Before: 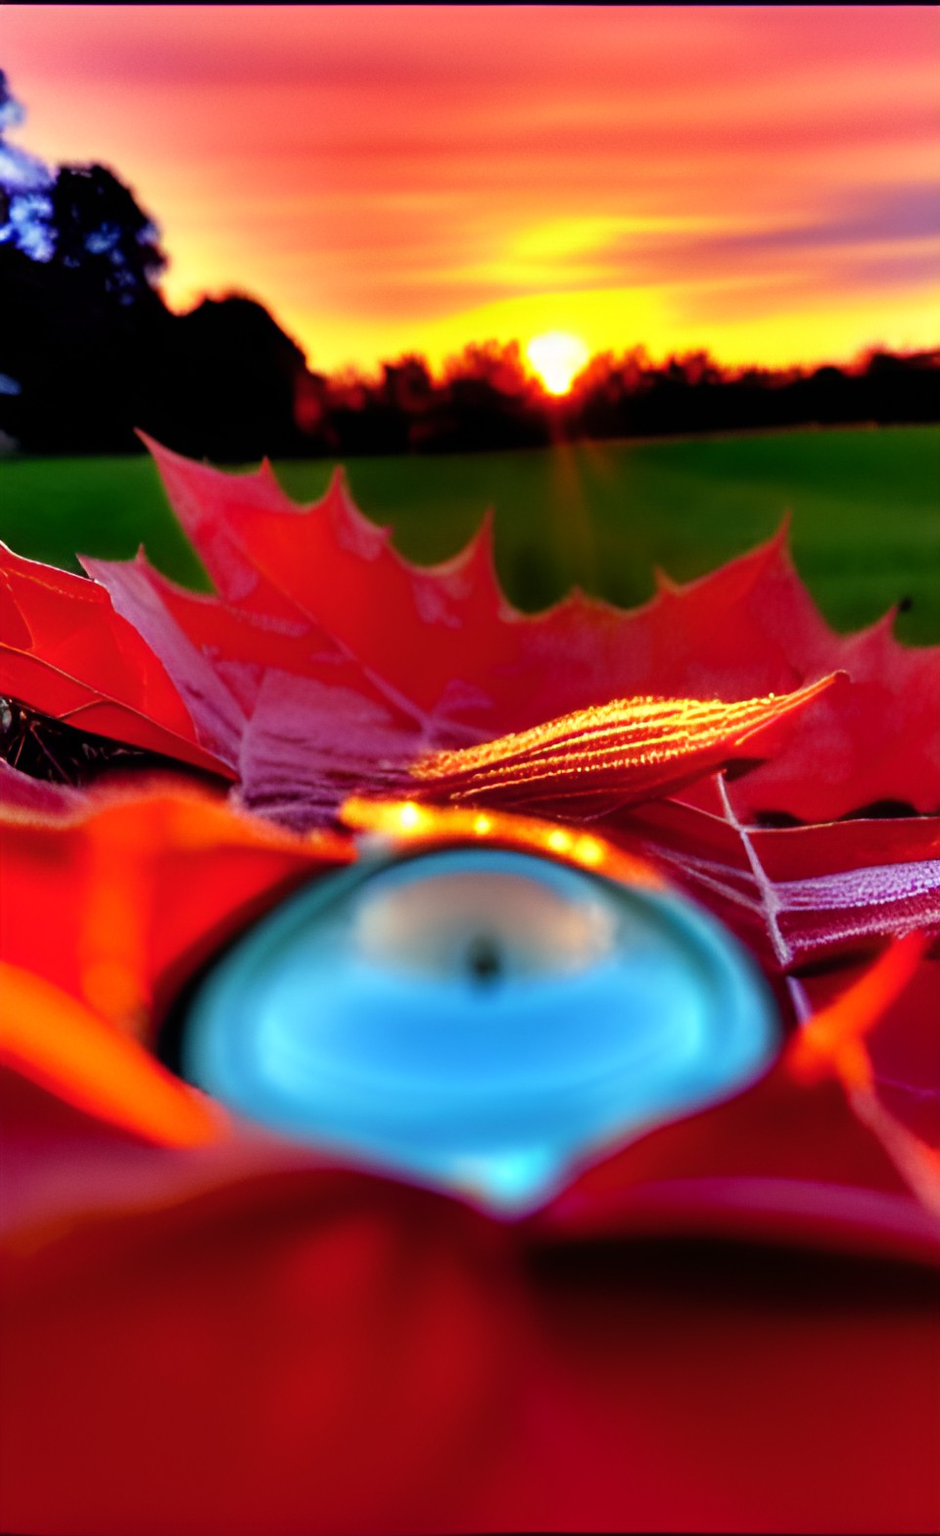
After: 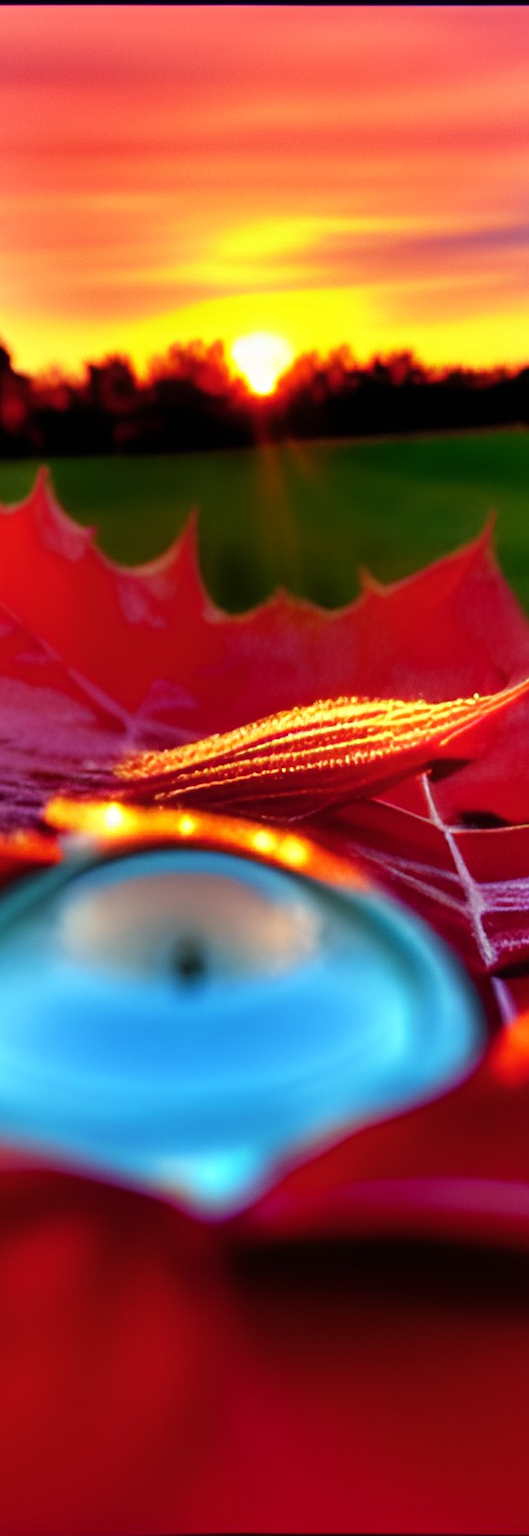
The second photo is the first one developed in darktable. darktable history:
crop: left 31.488%, top 0.018%, right 11.788%
